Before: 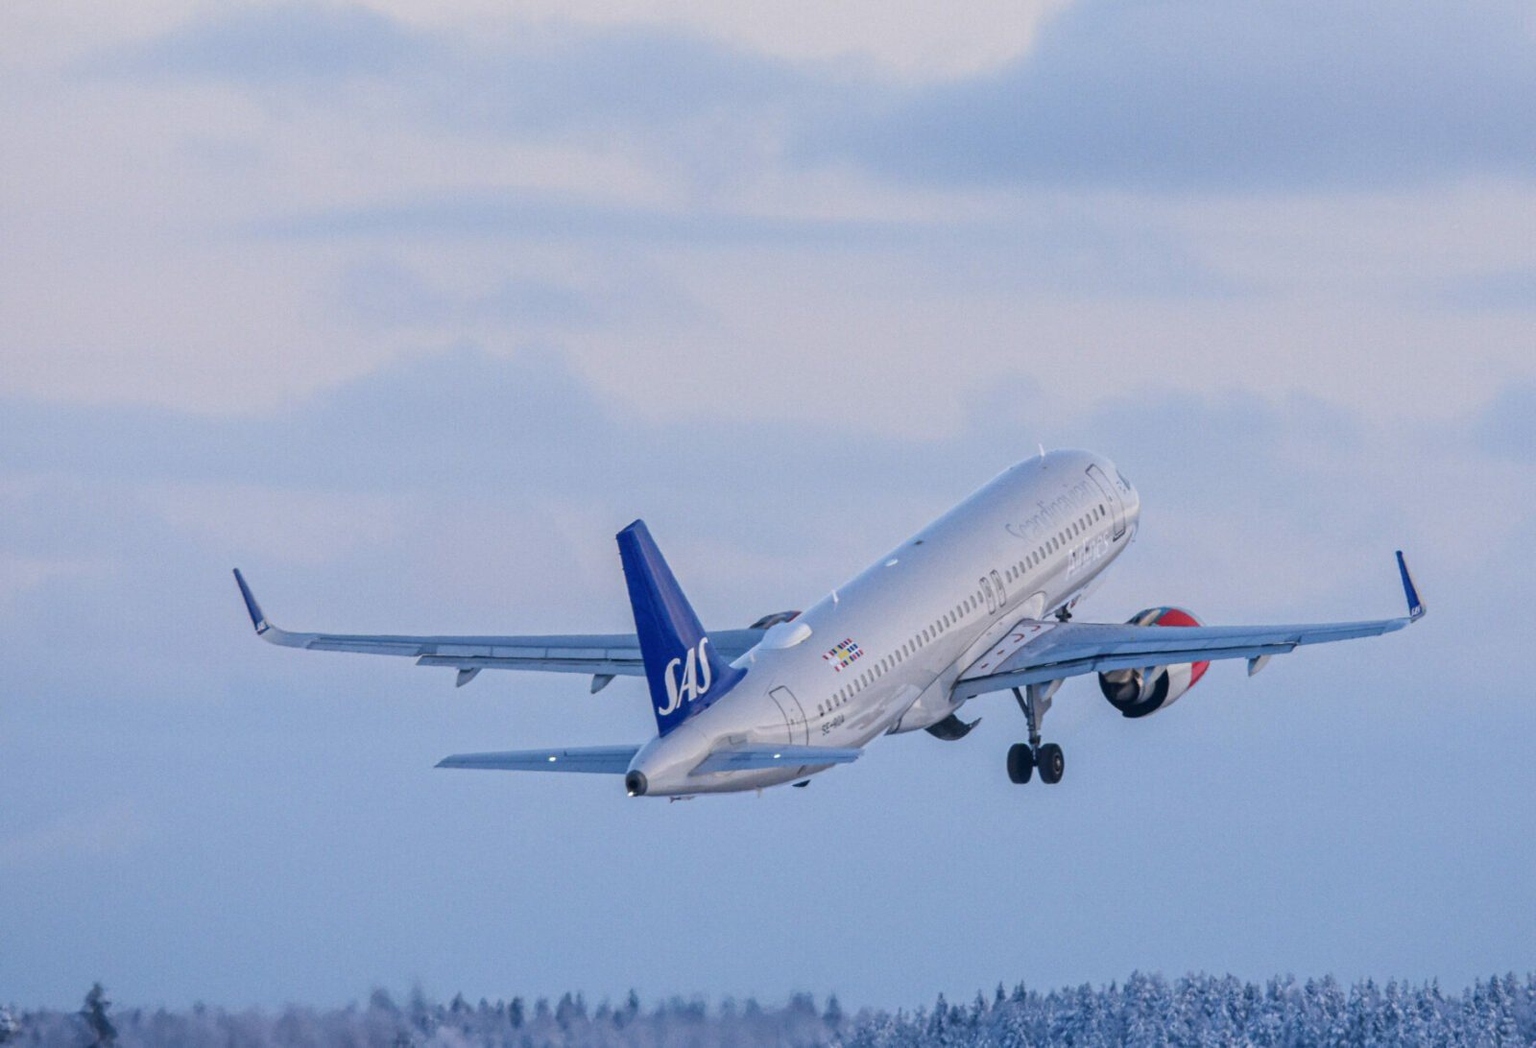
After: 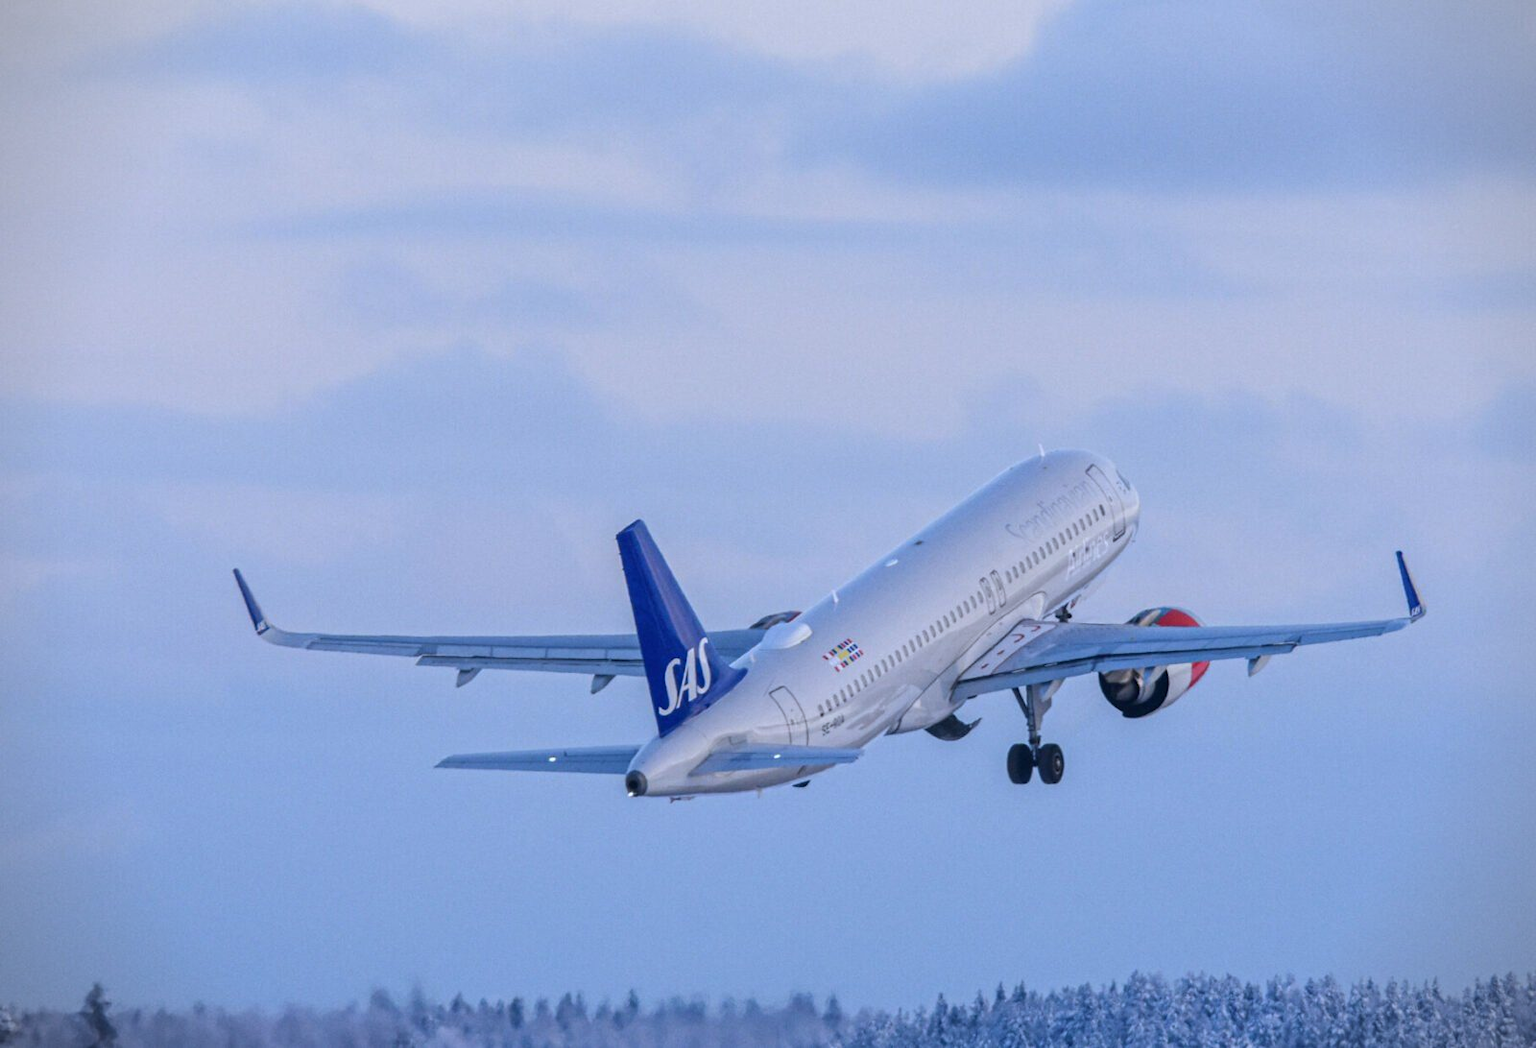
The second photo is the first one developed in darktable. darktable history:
white balance: red 0.954, blue 1.079
vignetting: fall-off start 91.19%
